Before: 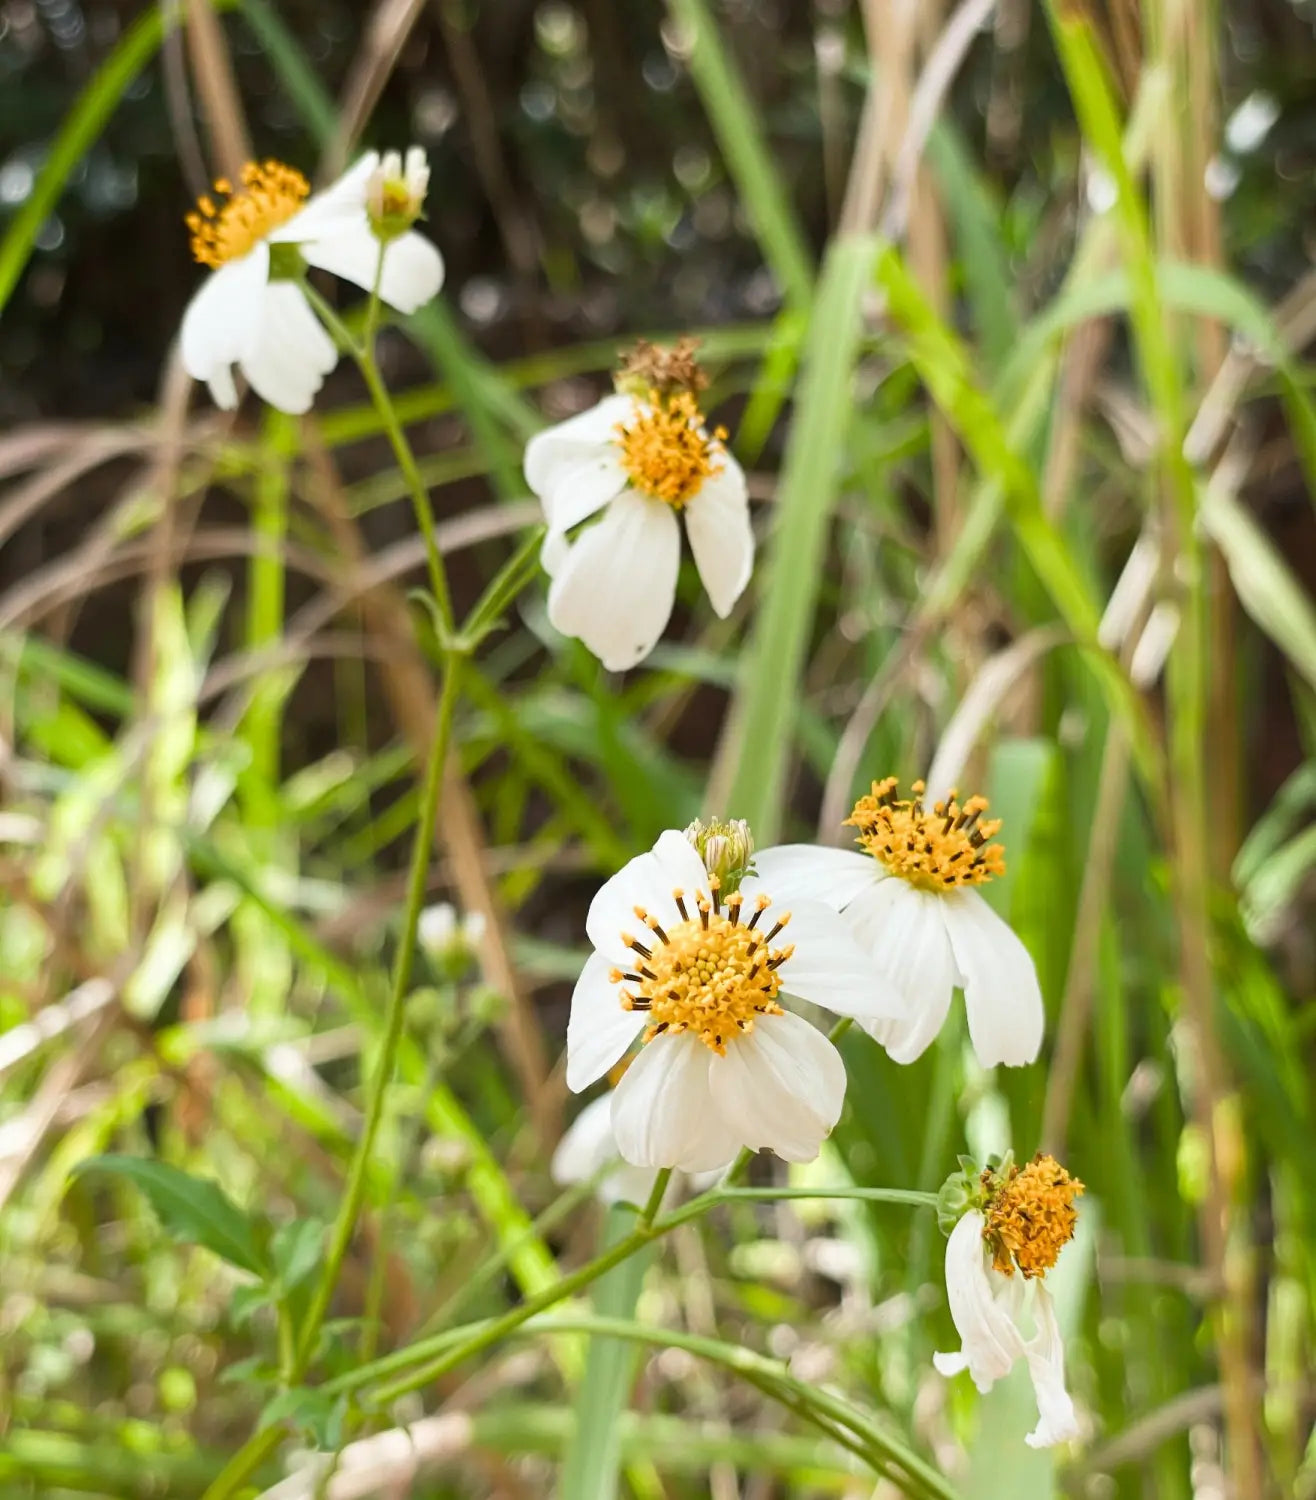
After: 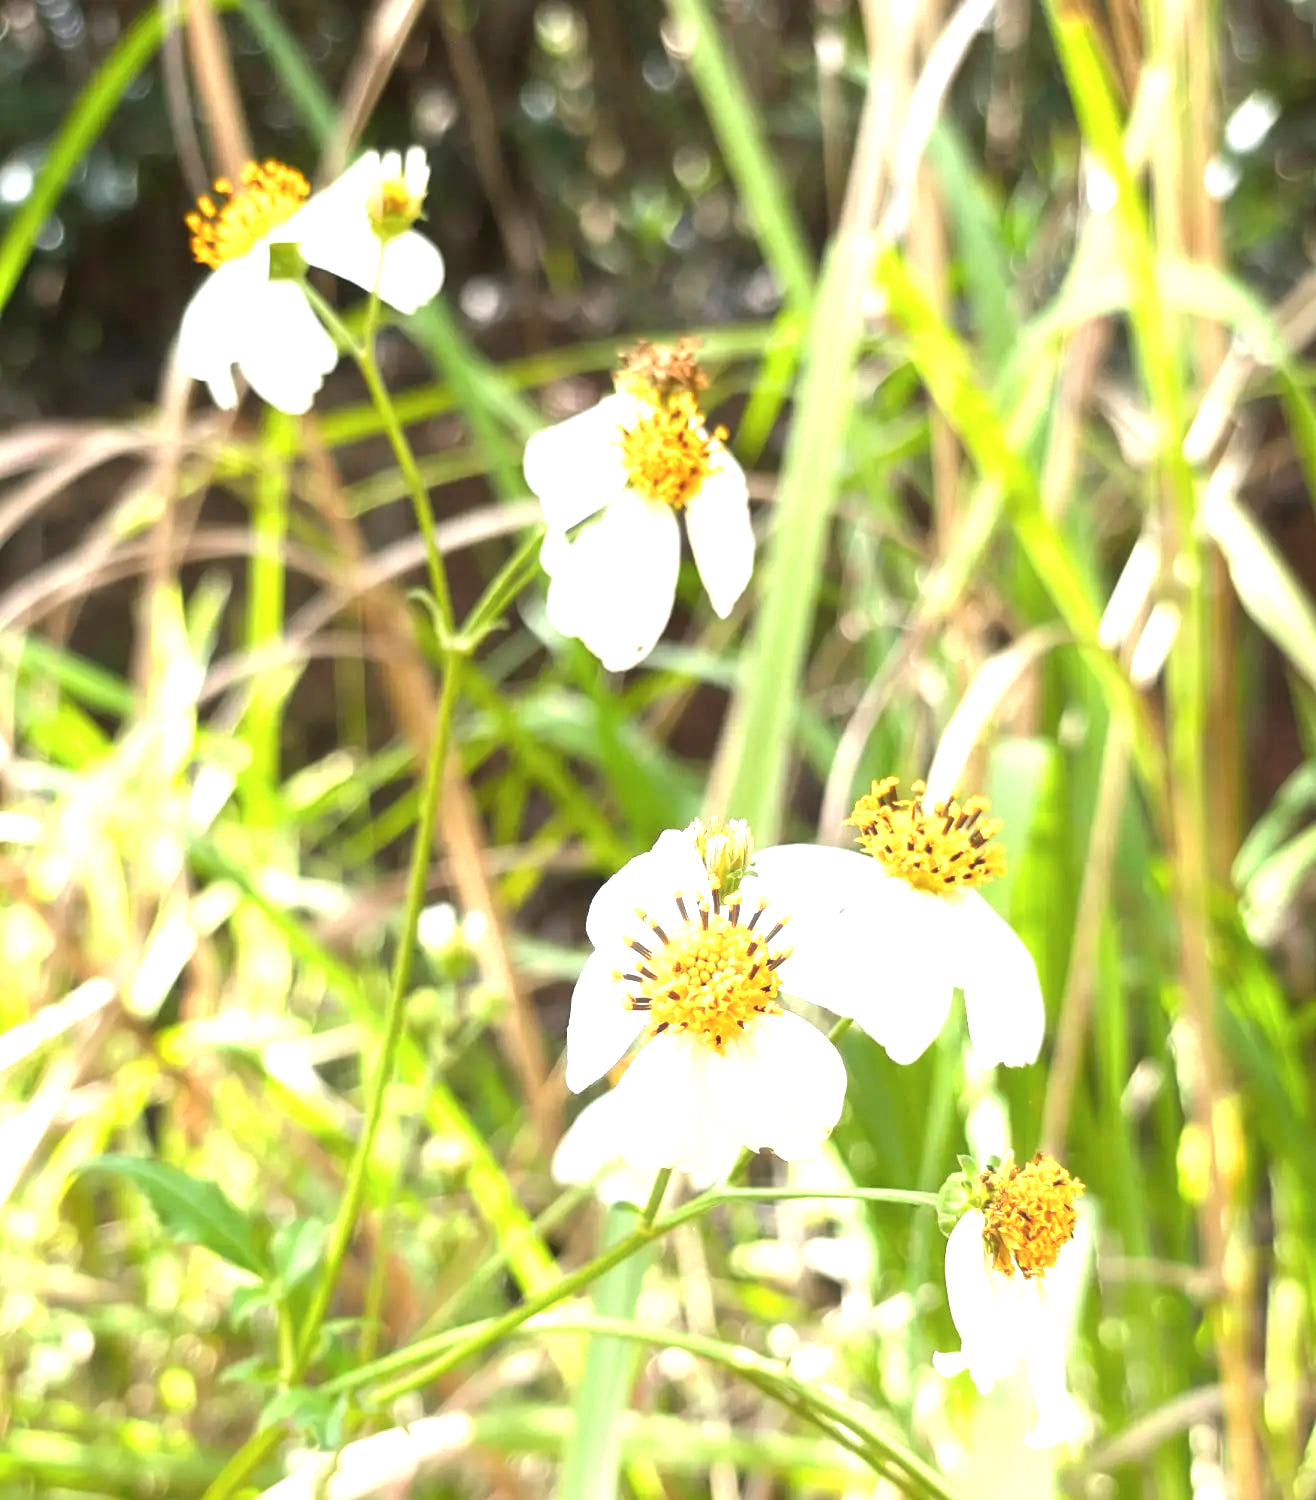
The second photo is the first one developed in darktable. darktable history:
haze removal: strength -0.1, adaptive false
exposure: black level correction 0, exposure 1.198 EV, compensate exposure bias true, compensate highlight preservation false
